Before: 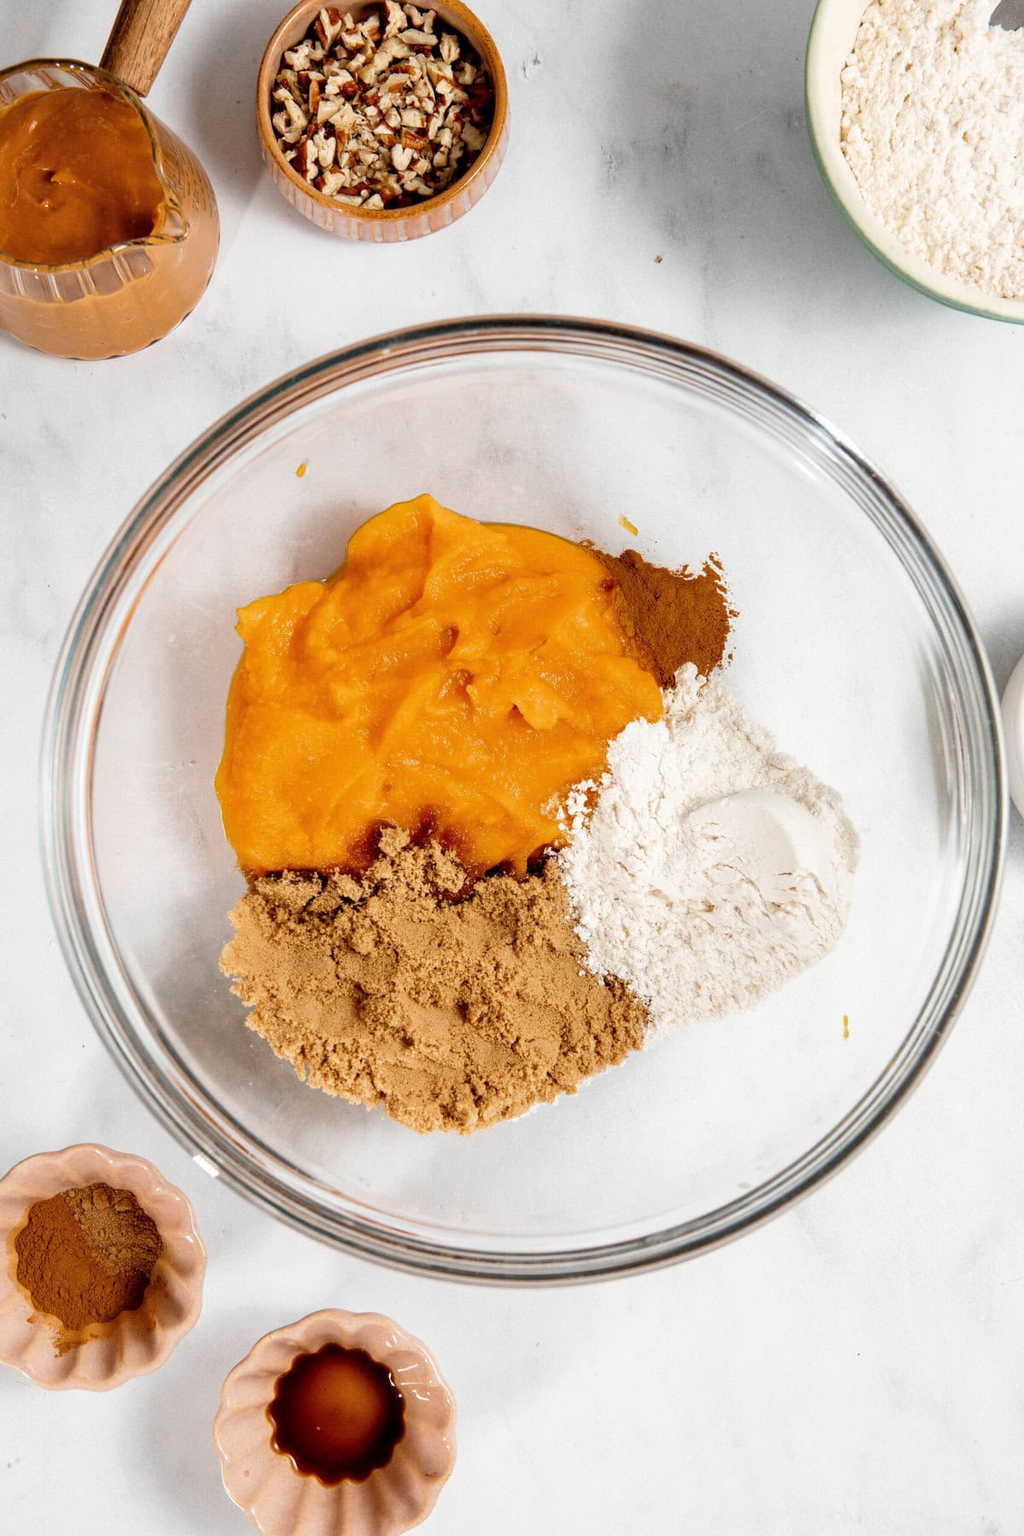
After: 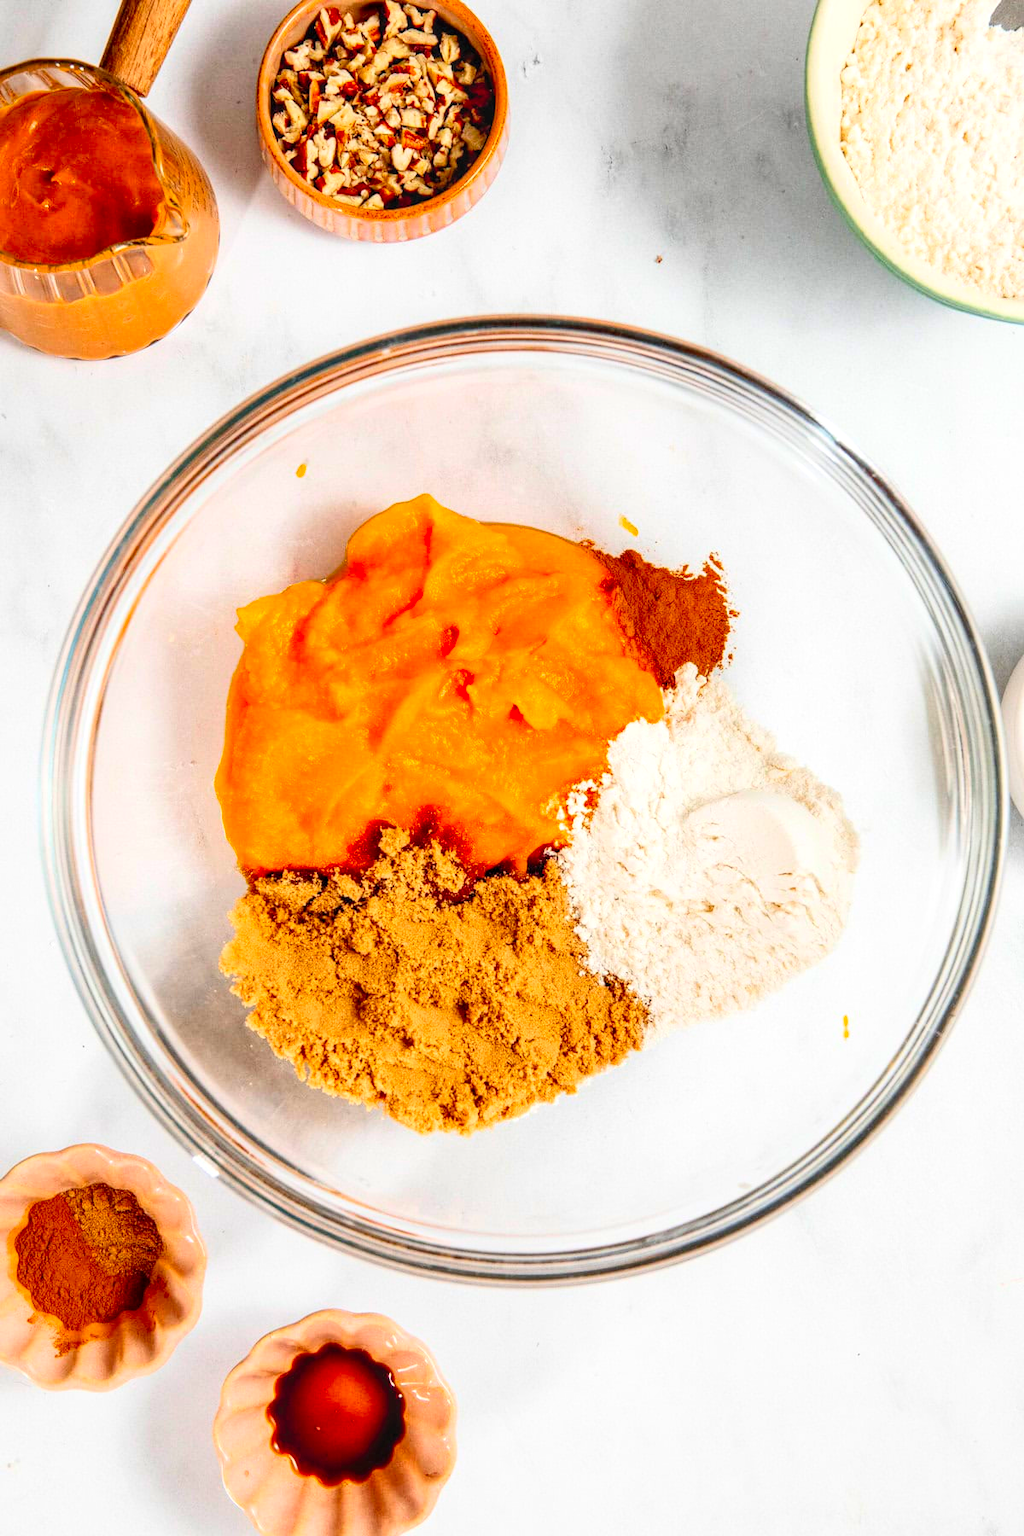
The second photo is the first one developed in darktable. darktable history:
local contrast: on, module defaults
contrast brightness saturation: contrast 0.2, brightness 0.2, saturation 0.8
